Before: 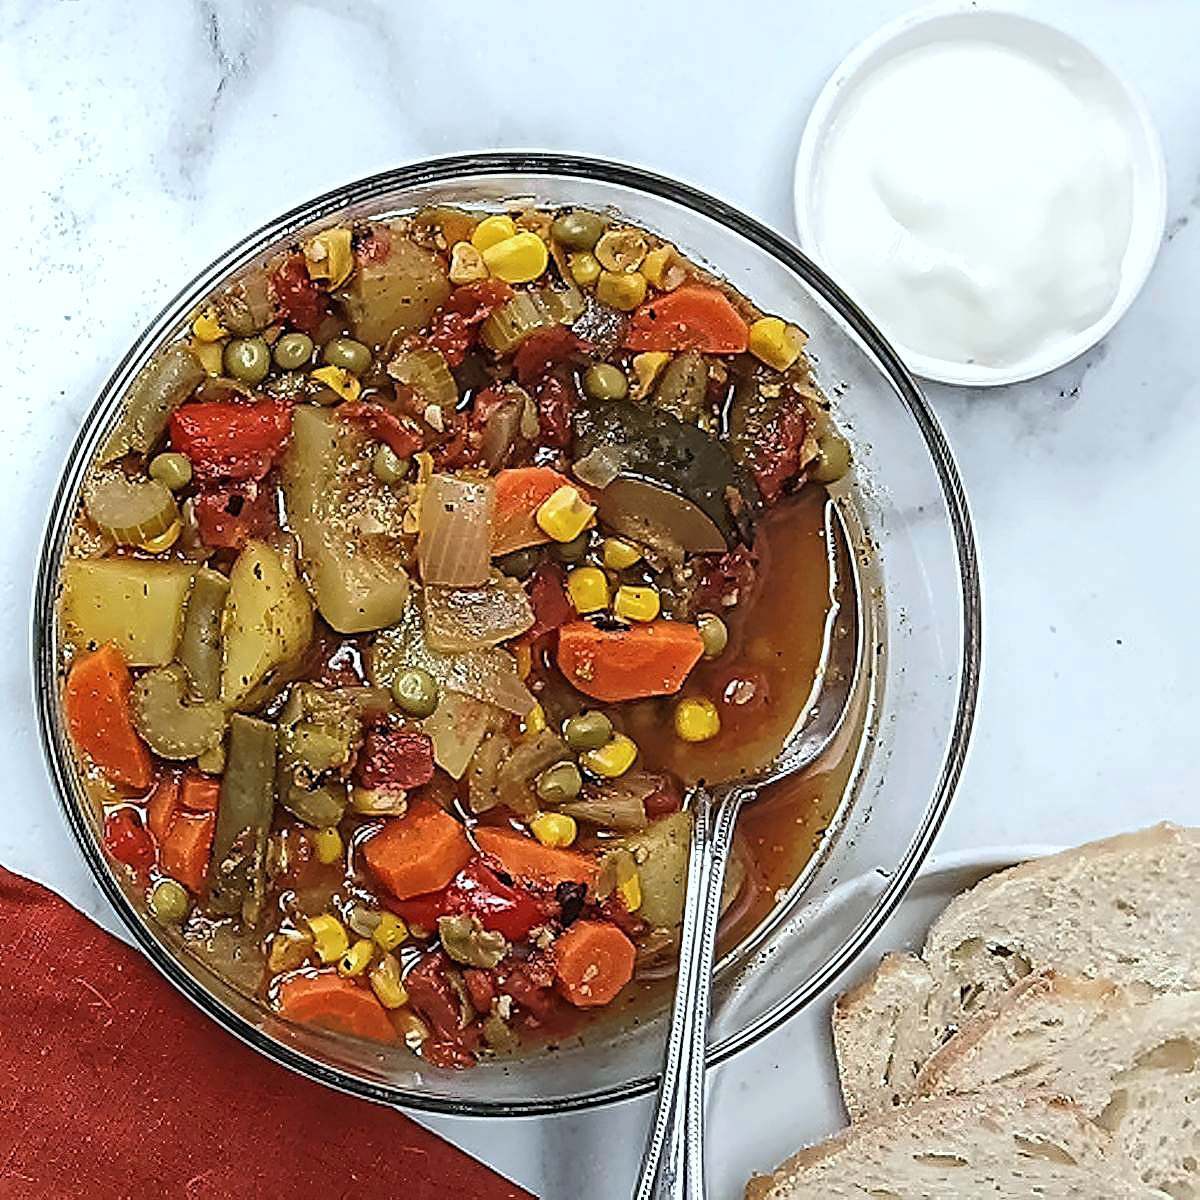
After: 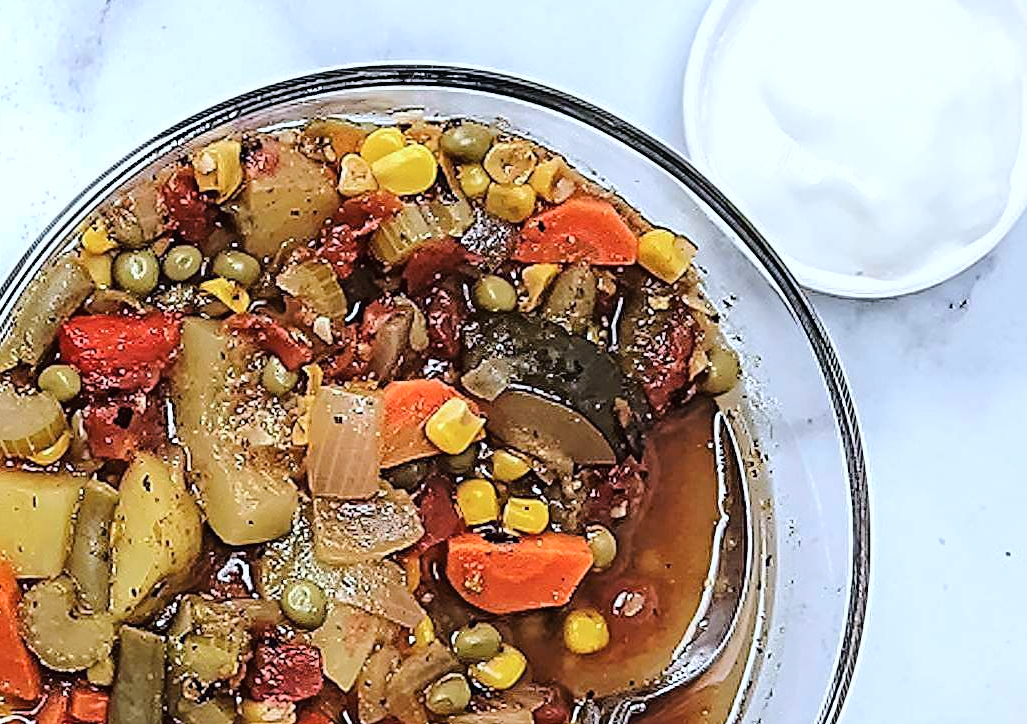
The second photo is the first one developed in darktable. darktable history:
crop and rotate: left 9.301%, top 7.349%, right 5.061%, bottom 32.312%
tone curve: curves: ch0 [(0, 0) (0.003, 0.012) (0.011, 0.014) (0.025, 0.019) (0.044, 0.028) (0.069, 0.039) (0.1, 0.056) (0.136, 0.093) (0.177, 0.147) (0.224, 0.214) (0.277, 0.29) (0.335, 0.381) (0.399, 0.476) (0.468, 0.557) (0.543, 0.635) (0.623, 0.697) (0.709, 0.764) (0.801, 0.831) (0.898, 0.917) (1, 1)], color space Lab, linked channels, preserve colors none
color calibration: illuminant as shot in camera, x 0.358, y 0.373, temperature 4628.91 K
